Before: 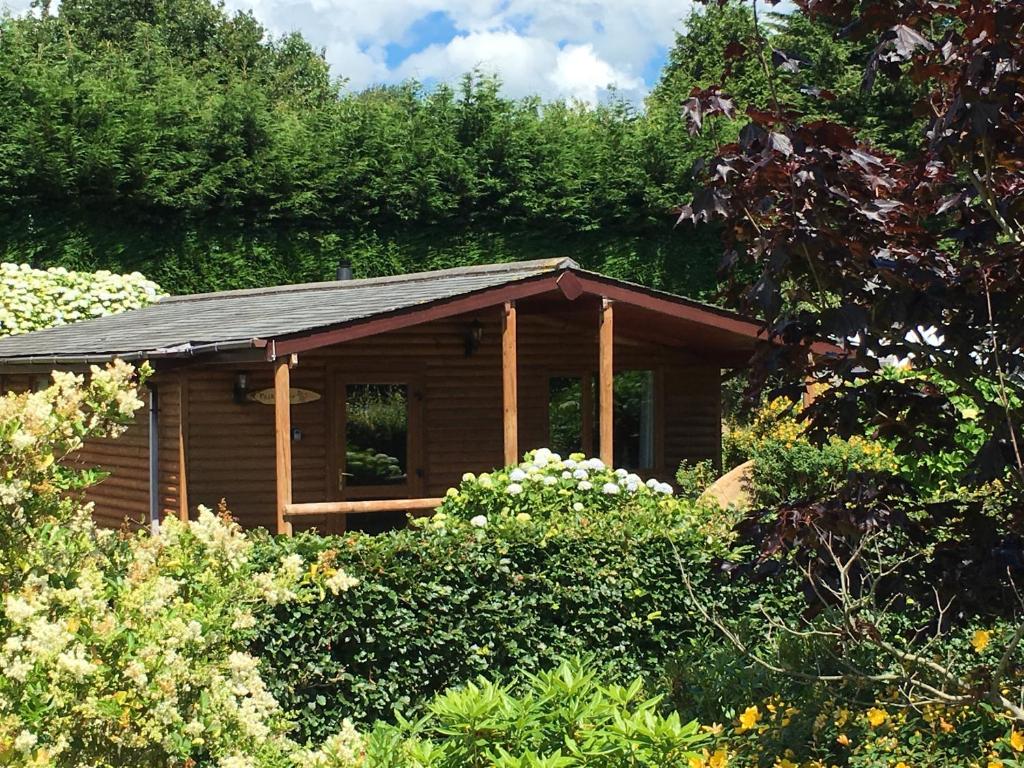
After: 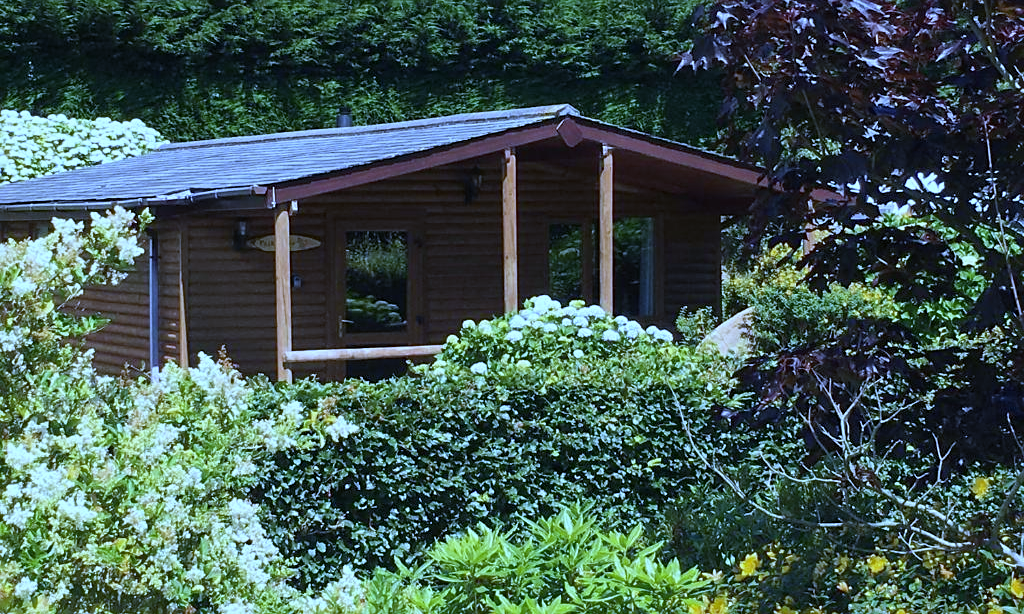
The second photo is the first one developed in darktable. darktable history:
sharpen: amount 0.2
crop and rotate: top 19.998%
white balance: red 0.766, blue 1.537
